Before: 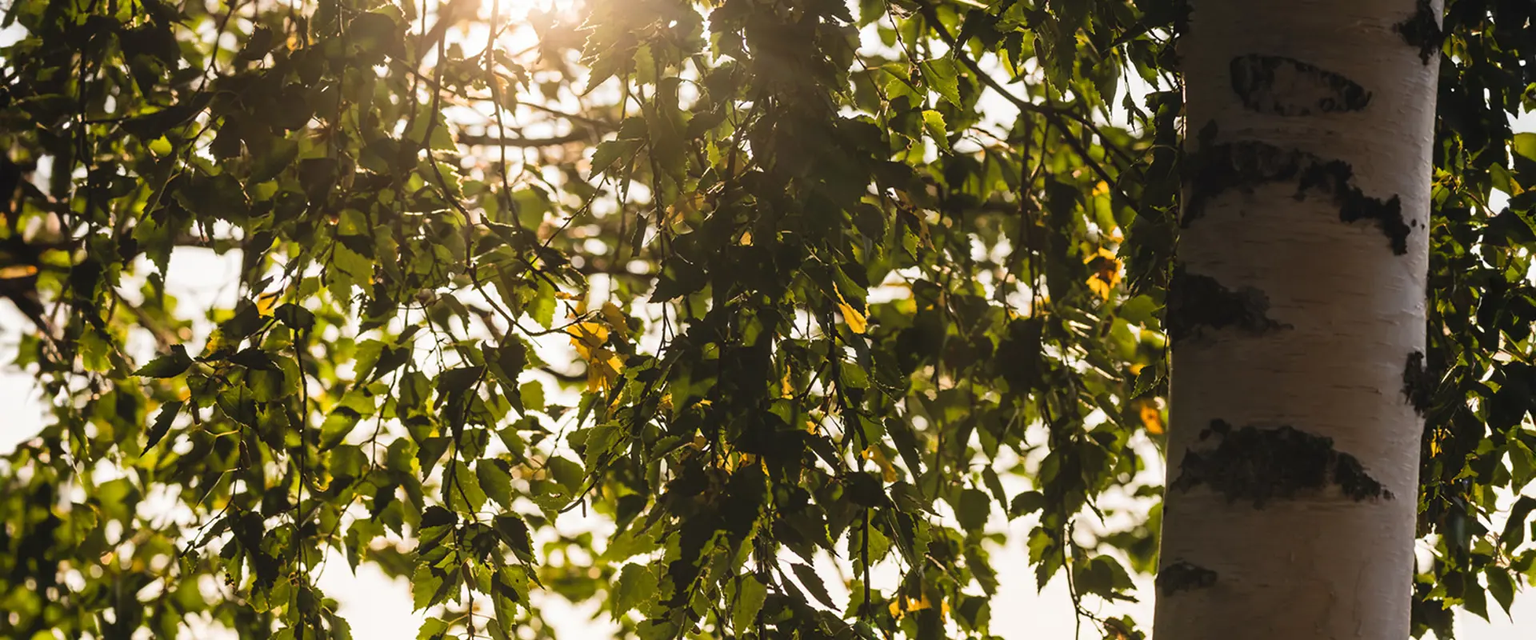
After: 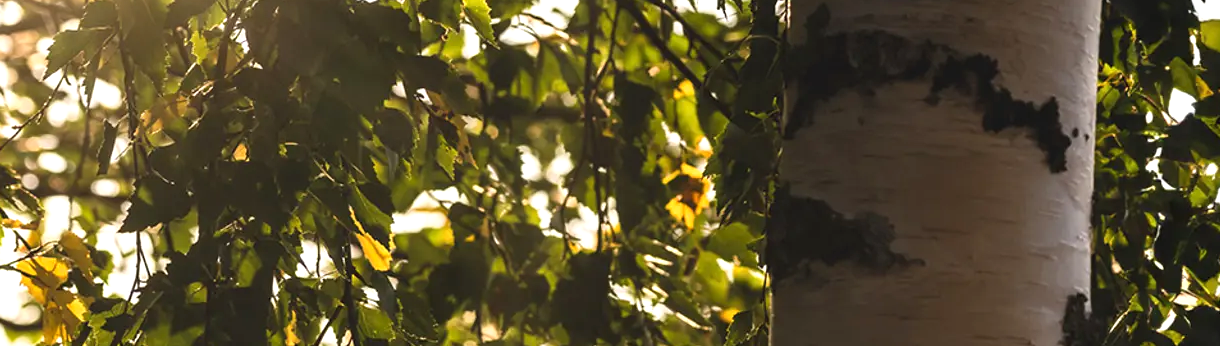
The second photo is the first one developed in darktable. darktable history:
crop: left 36.054%, top 18.269%, right 0.381%, bottom 38.413%
exposure: exposure 0.505 EV, compensate exposure bias true, compensate highlight preservation false
